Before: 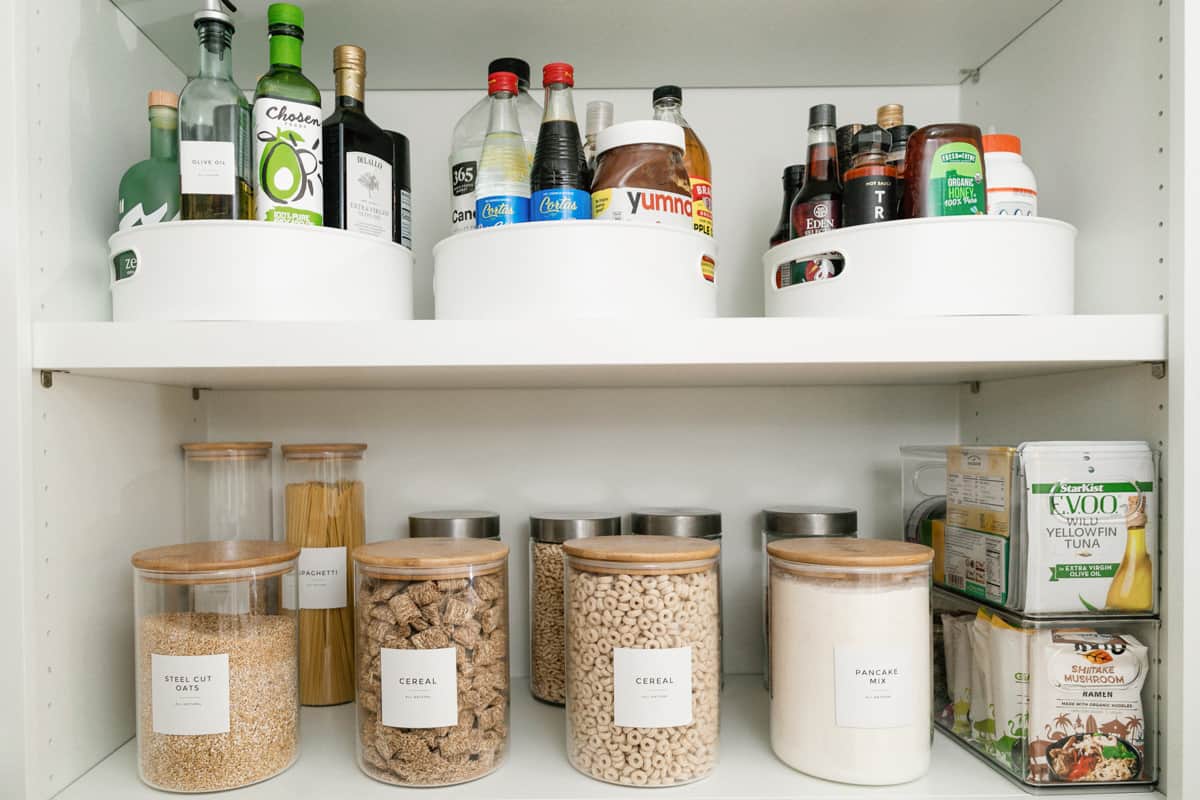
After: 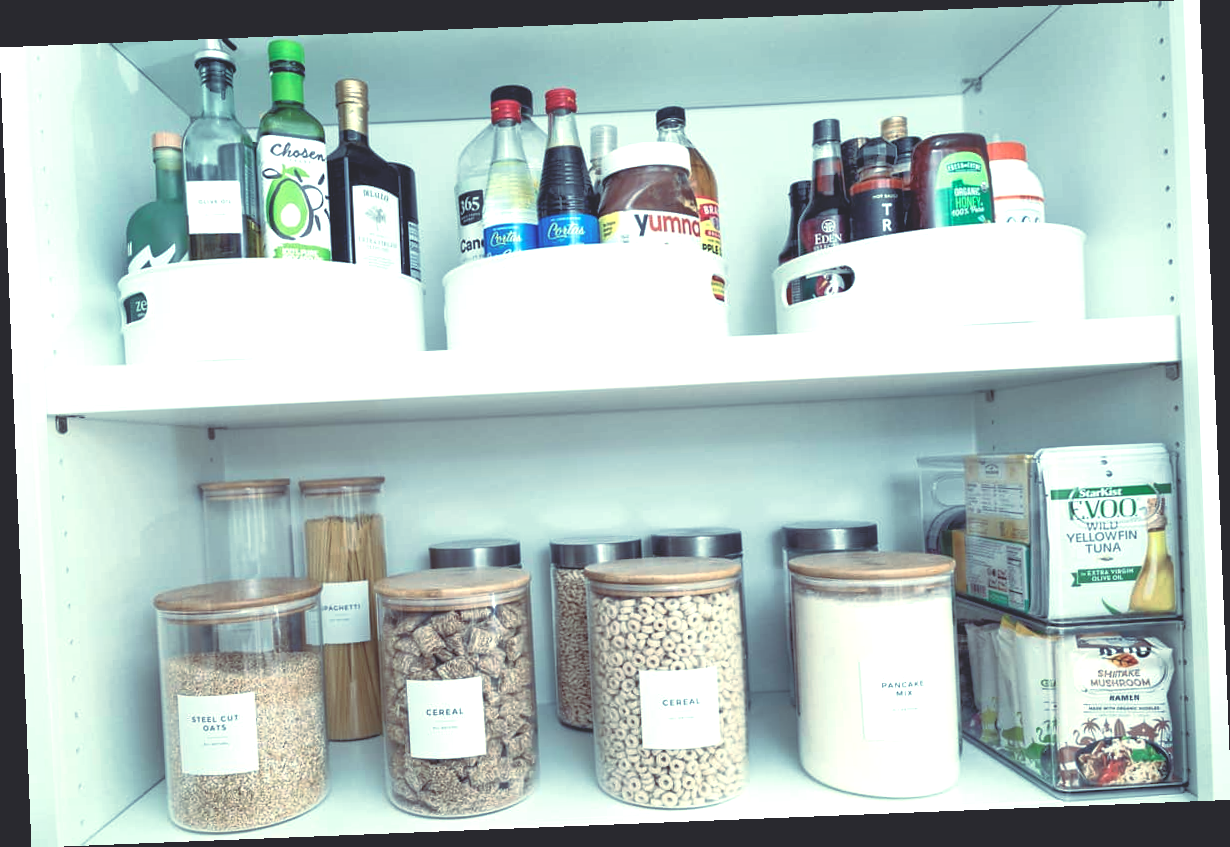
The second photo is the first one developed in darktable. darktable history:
rotate and perspective: rotation -2.29°, automatic cropping off
contrast brightness saturation: contrast 0.11, saturation -0.17
exposure: black level correction 0.001, exposure 0.5 EV, compensate exposure bias true, compensate highlight preservation false
tone equalizer: -7 EV 0.15 EV, -6 EV 0.6 EV, -5 EV 1.15 EV, -4 EV 1.33 EV, -3 EV 1.15 EV, -2 EV 0.6 EV, -1 EV 0.15 EV, mask exposure compensation -0.5 EV
rgb curve: curves: ch0 [(0, 0.186) (0.314, 0.284) (0.576, 0.466) (0.805, 0.691) (0.936, 0.886)]; ch1 [(0, 0.186) (0.314, 0.284) (0.581, 0.534) (0.771, 0.746) (0.936, 0.958)]; ch2 [(0, 0.216) (0.275, 0.39) (1, 1)], mode RGB, independent channels, compensate middle gray true, preserve colors none
